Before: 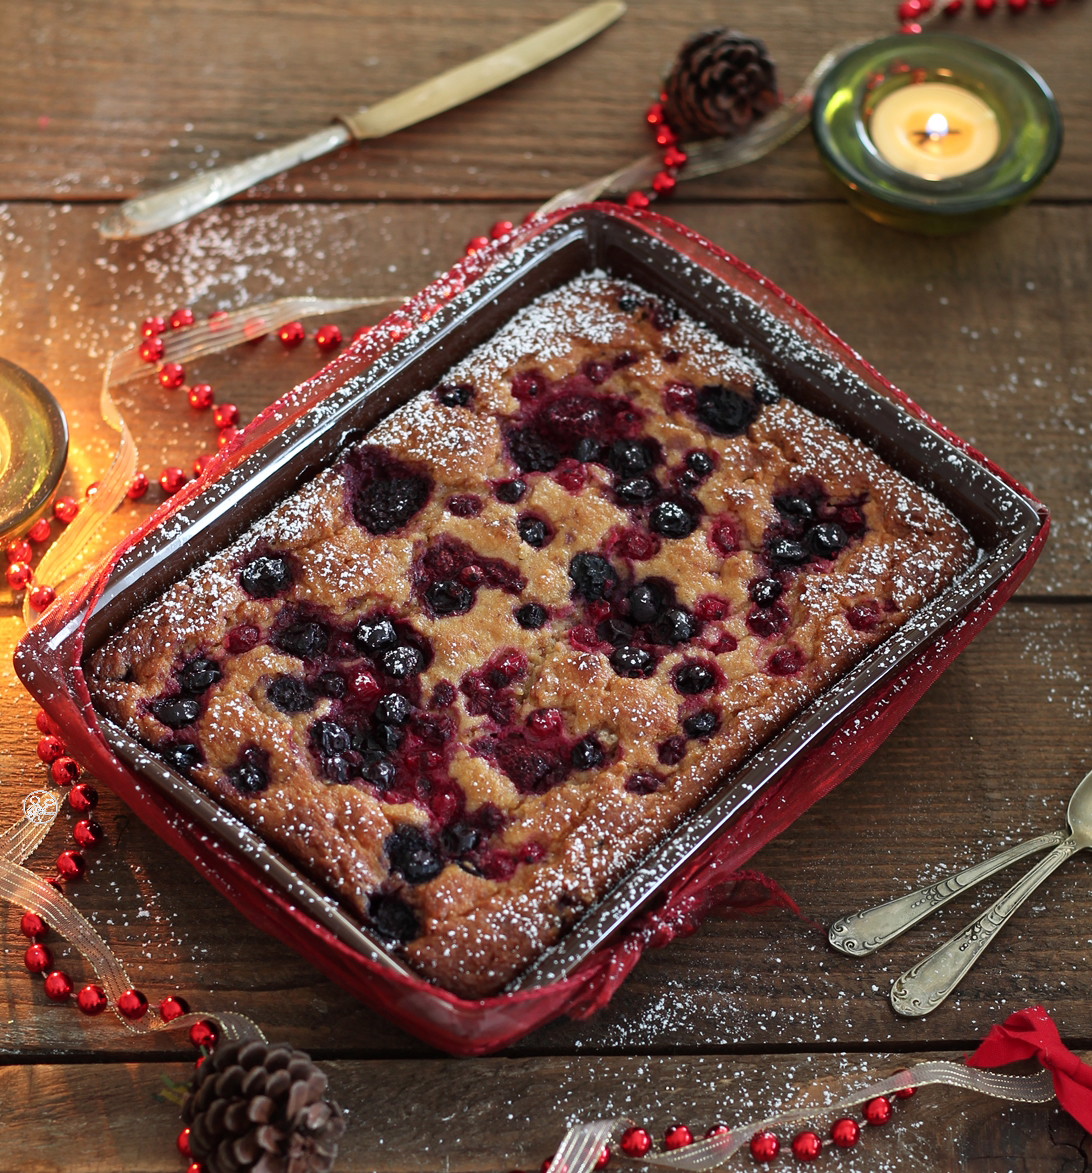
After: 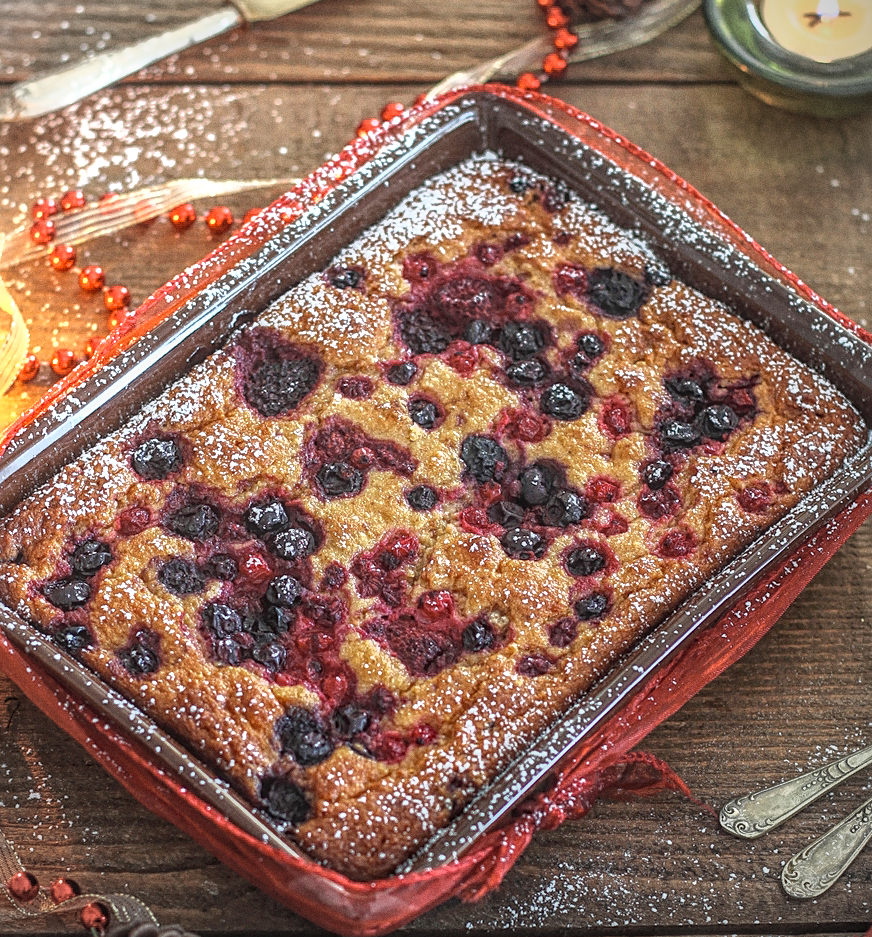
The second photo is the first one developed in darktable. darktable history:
sharpen: on, module defaults
grain: coarseness 3.21 ISO
exposure: black level correction 0, exposure 1.1 EV, compensate exposure bias true, compensate highlight preservation false
color zones: curves: ch1 [(0.113, 0.438) (0.75, 0.5)]; ch2 [(0.12, 0.526) (0.75, 0.5)]
vignetting: fall-off start 91.19%
local contrast: highlights 20%, shadows 30%, detail 200%, midtone range 0.2
crop and rotate: left 10.071%, top 10.071%, right 10.02%, bottom 10.02%
tone equalizer: on, module defaults
